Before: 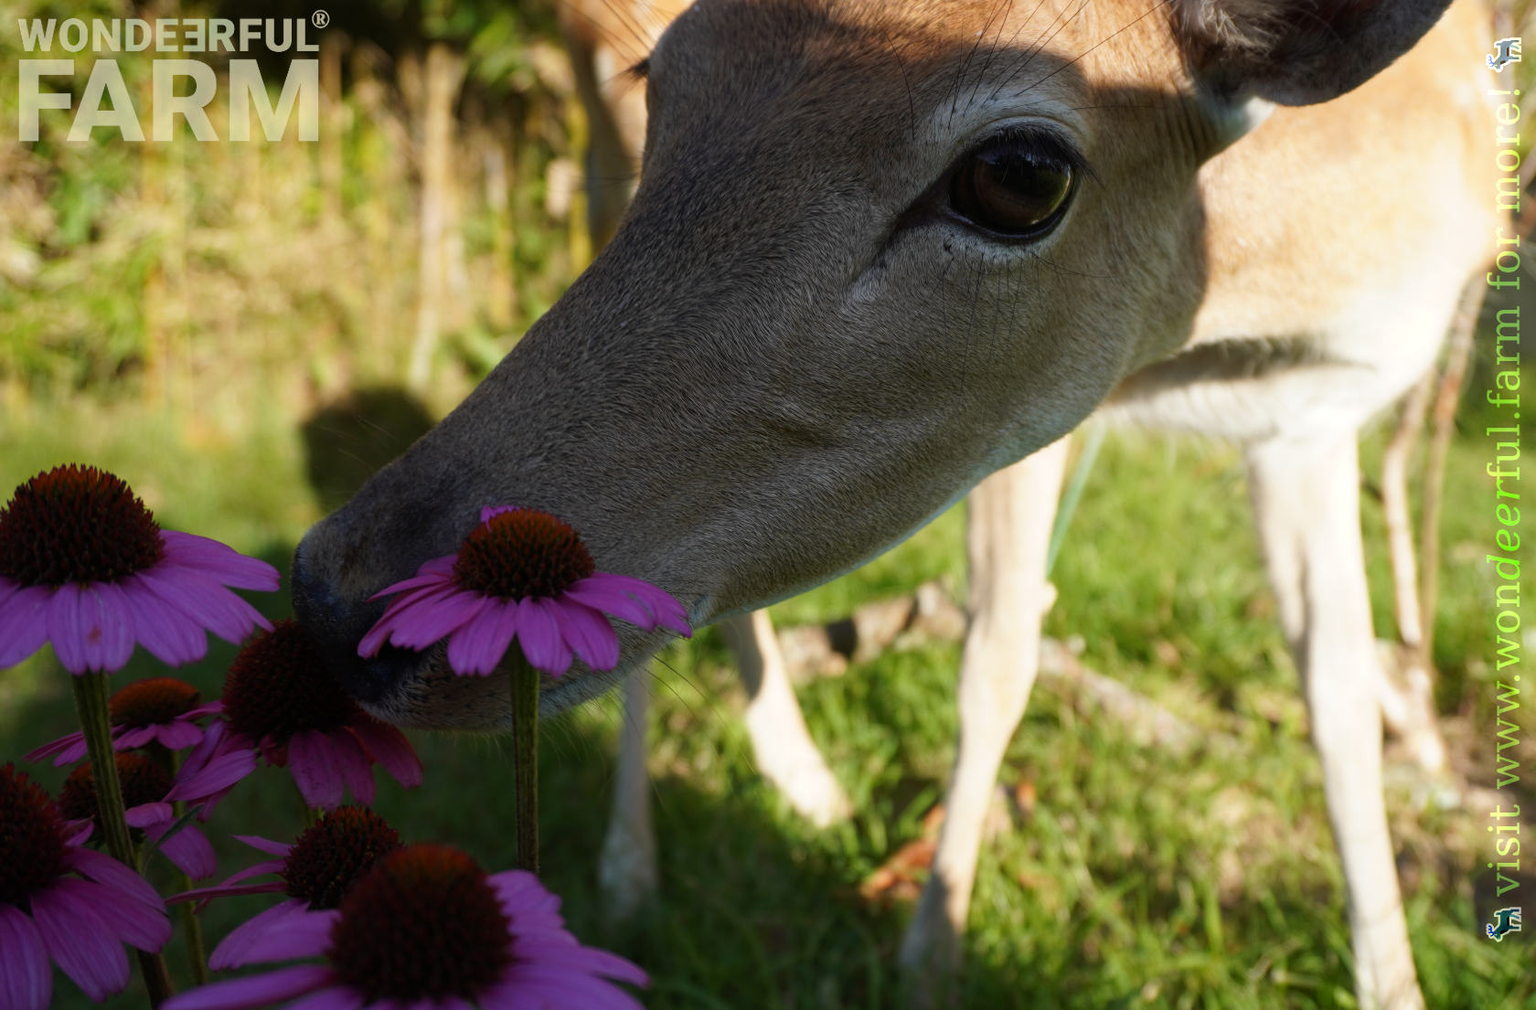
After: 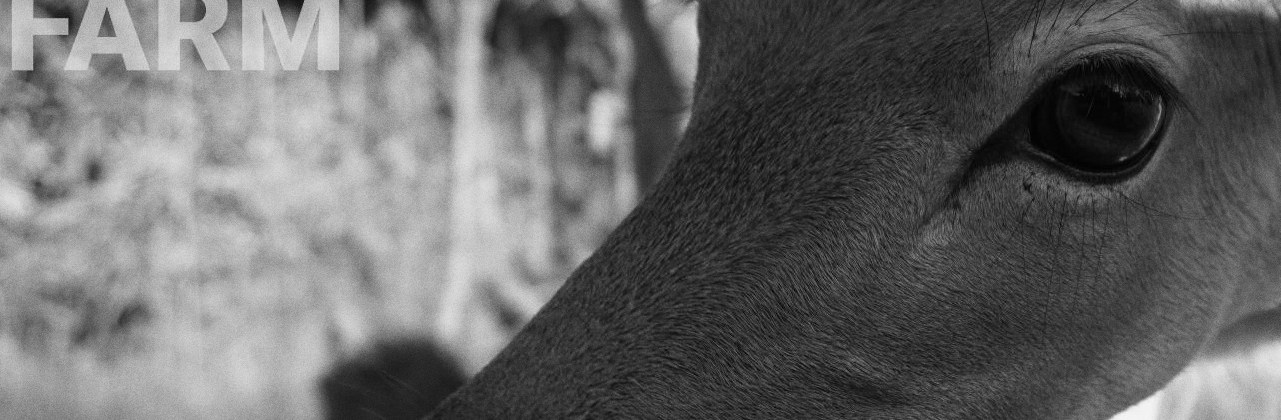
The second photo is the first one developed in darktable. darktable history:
monochrome: a 32, b 64, size 2.3
crop: left 0.579%, top 7.627%, right 23.167%, bottom 54.275%
grain: coarseness 0.09 ISO
tone equalizer: -8 EV 0.06 EV, smoothing diameter 25%, edges refinement/feathering 10, preserve details guided filter
